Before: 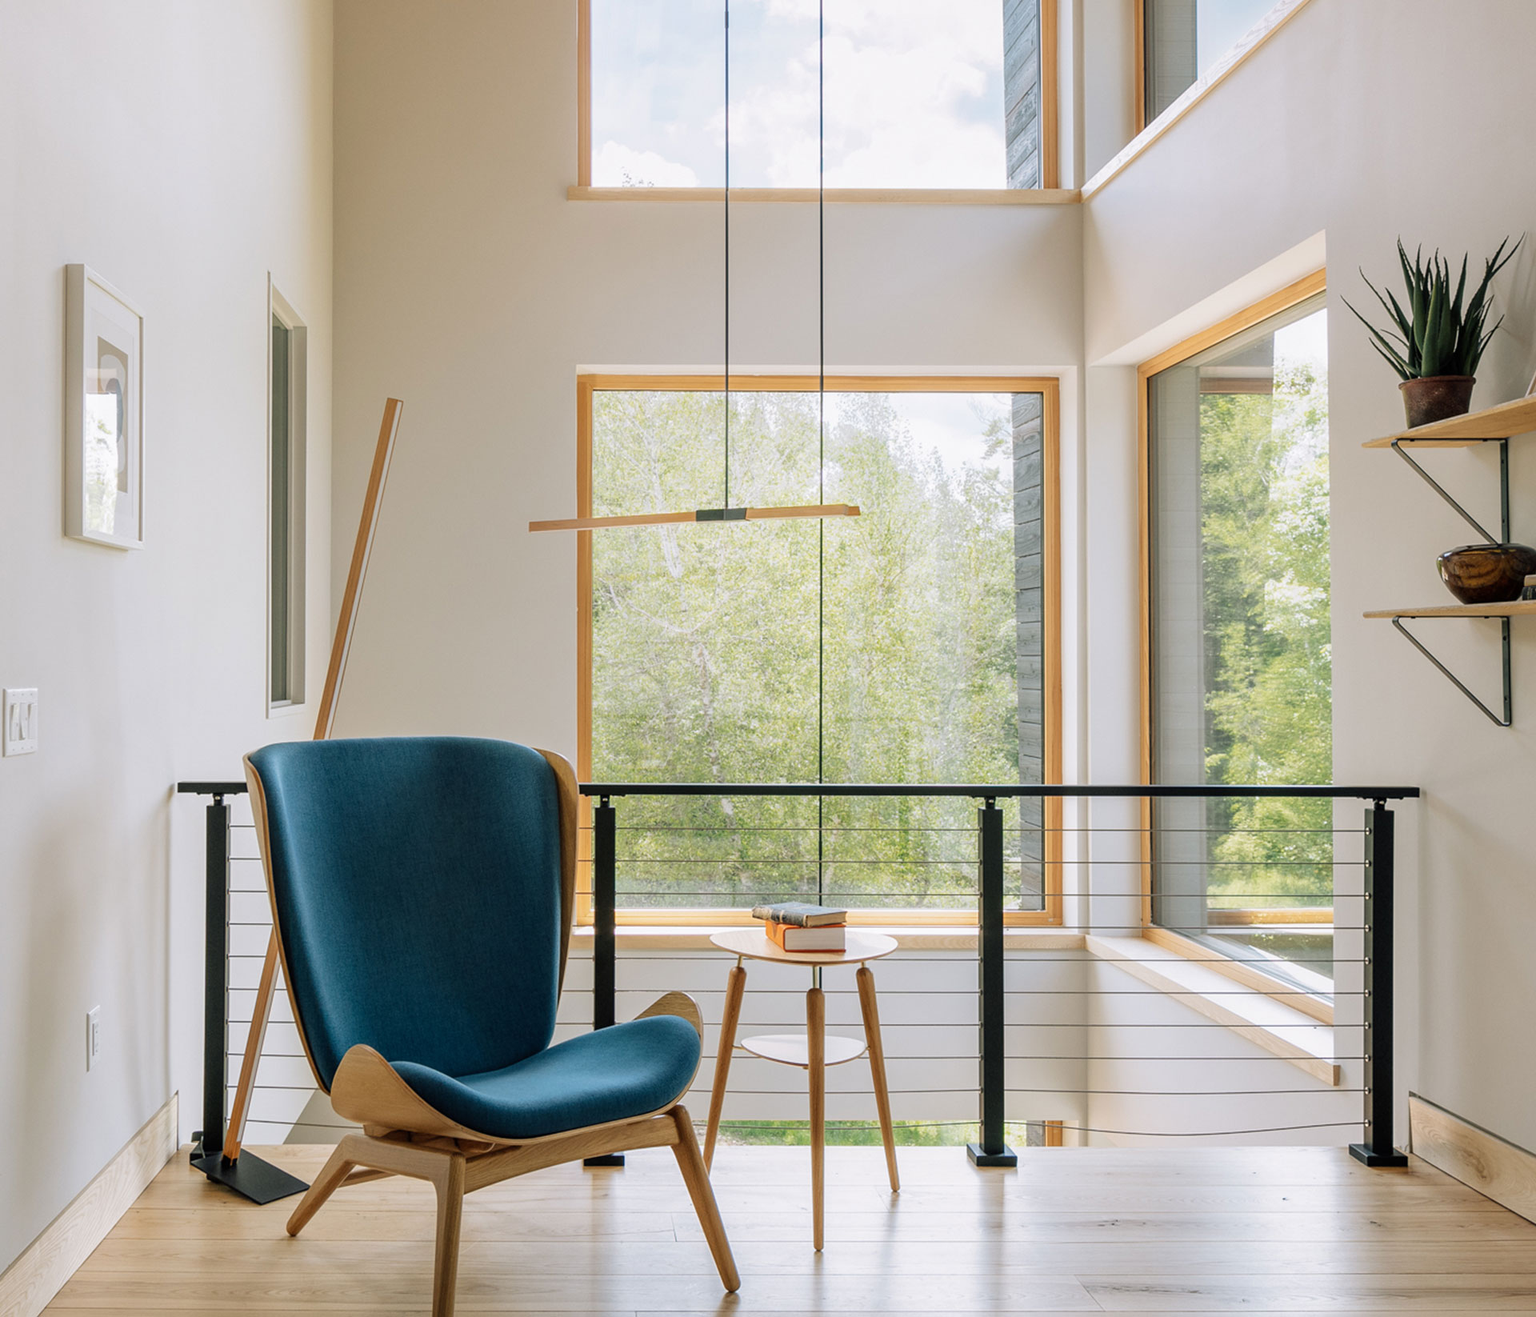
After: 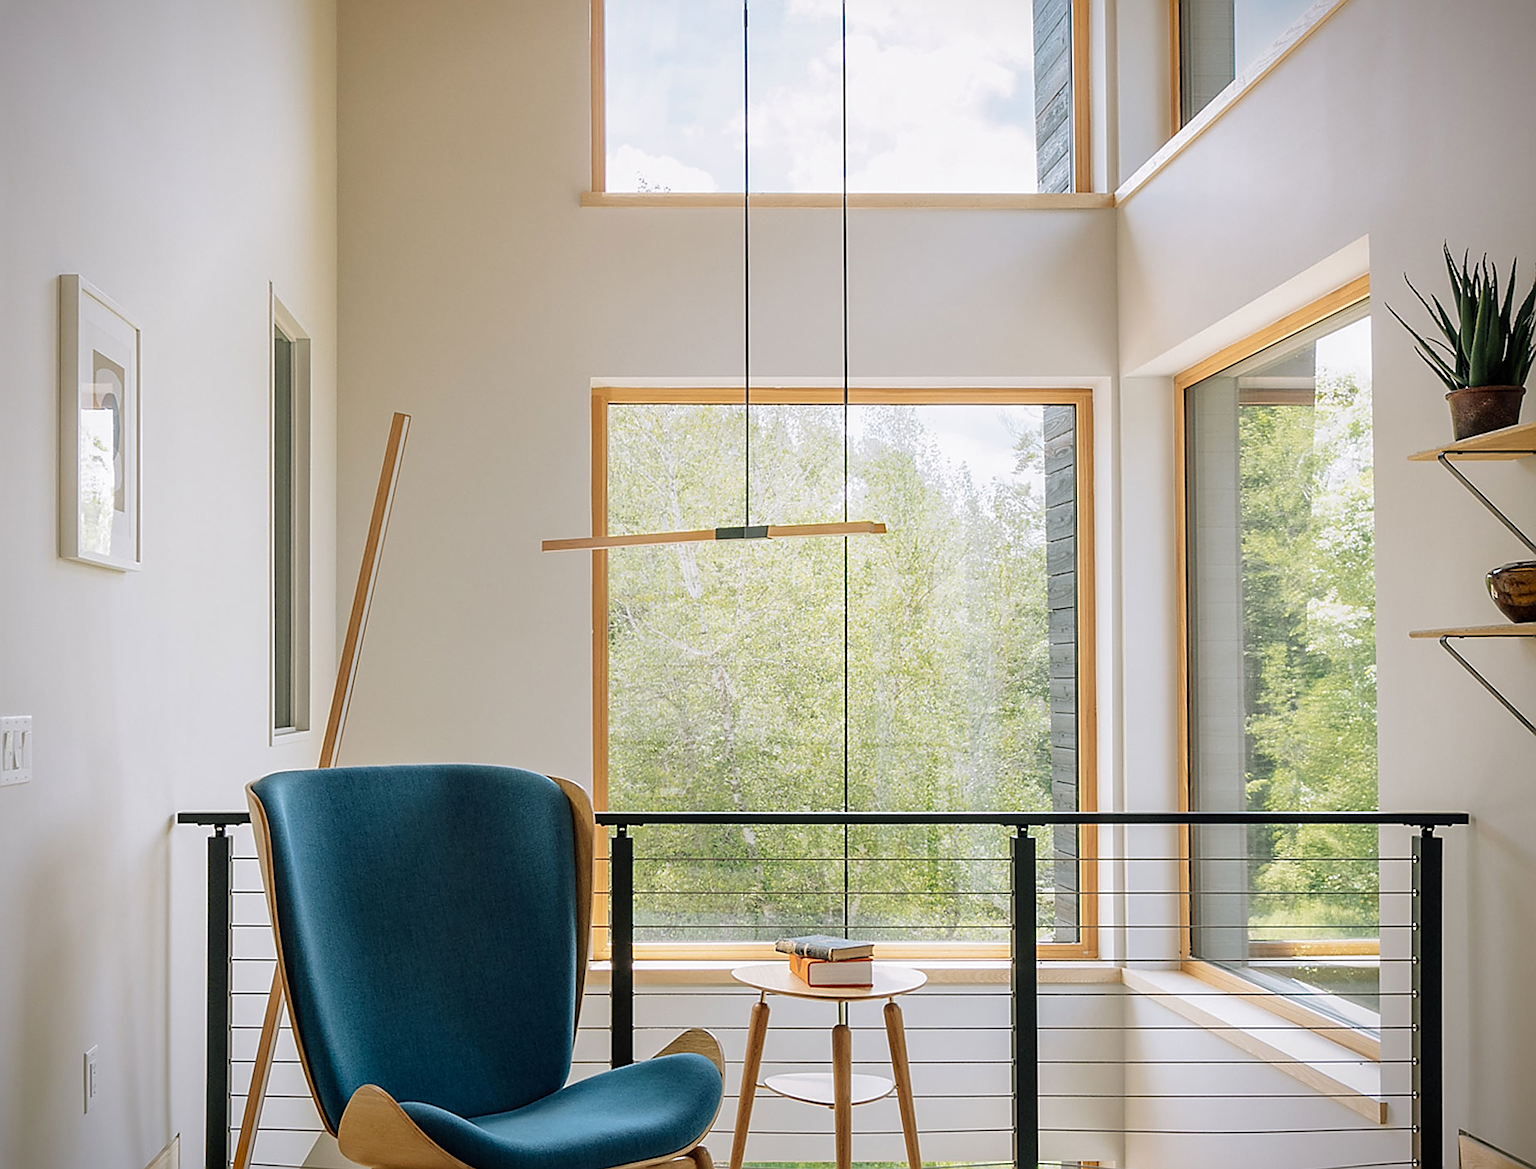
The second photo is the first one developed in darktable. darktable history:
sharpen: radius 1.4, amount 1.25, threshold 0.7
vignetting: fall-off start 88.53%, fall-off radius 44.2%, saturation 0.376, width/height ratio 1.161
crop and rotate: angle 0.2°, left 0.275%, right 3.127%, bottom 14.18%
